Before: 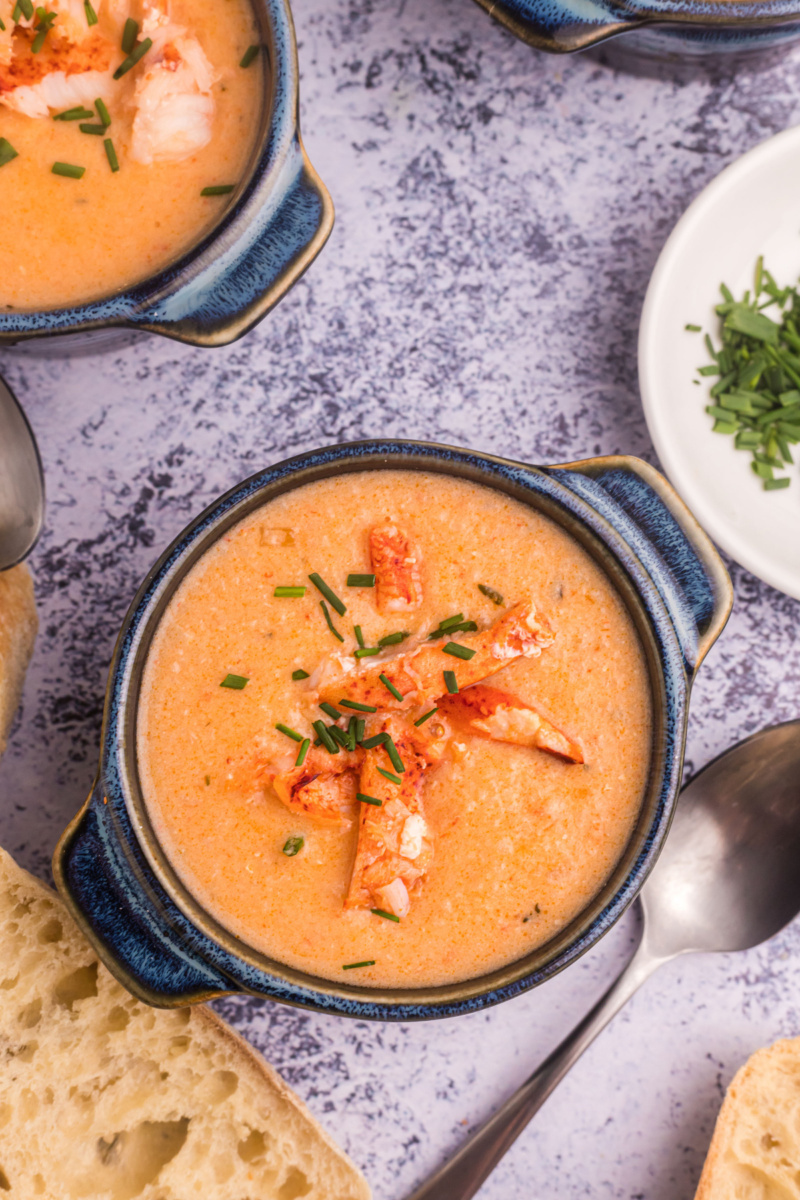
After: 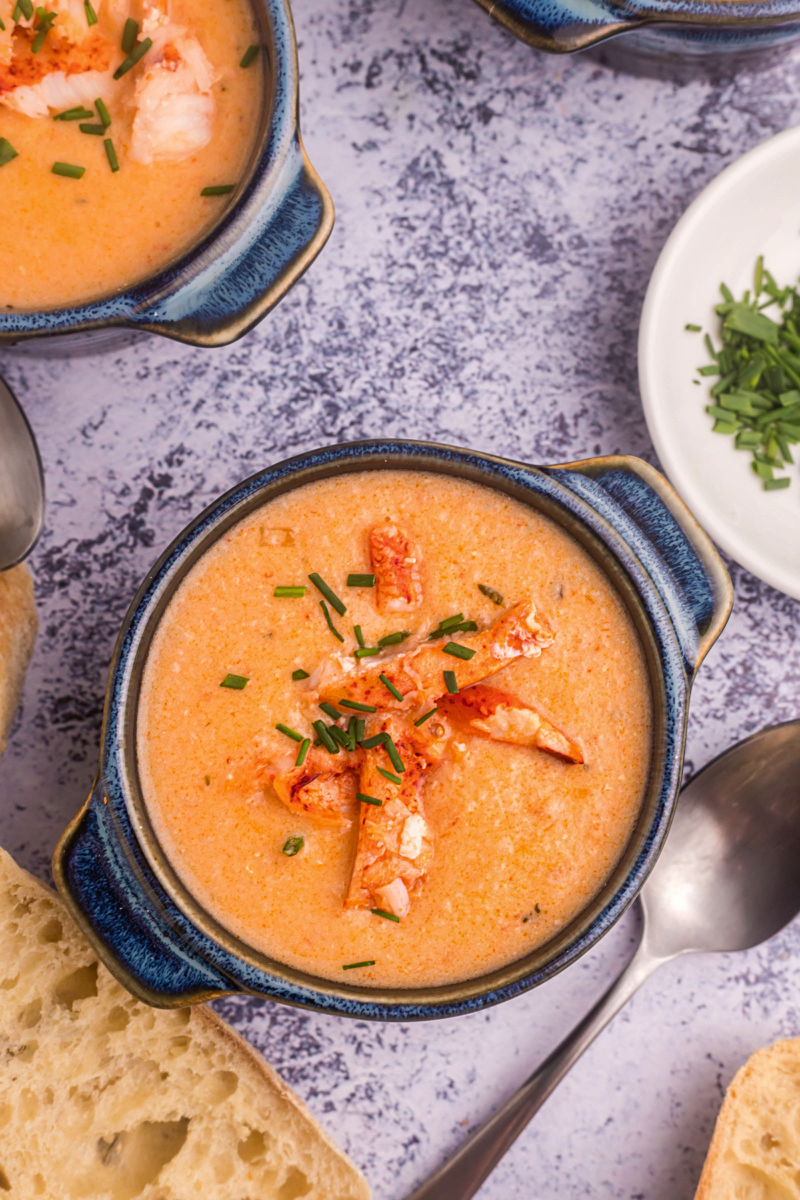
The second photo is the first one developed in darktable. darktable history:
shadows and highlights: on, module defaults
sharpen: amount 0.205
contrast brightness saturation: contrast 0.137
